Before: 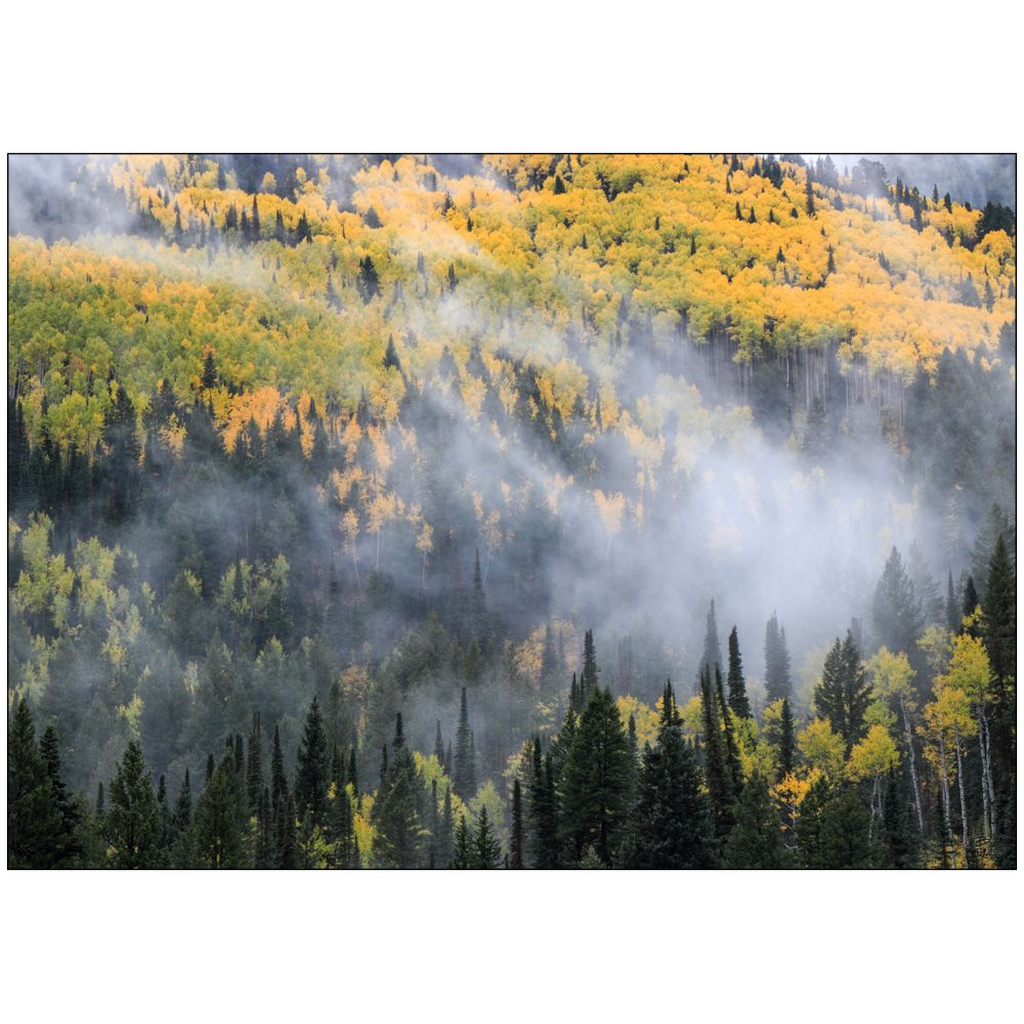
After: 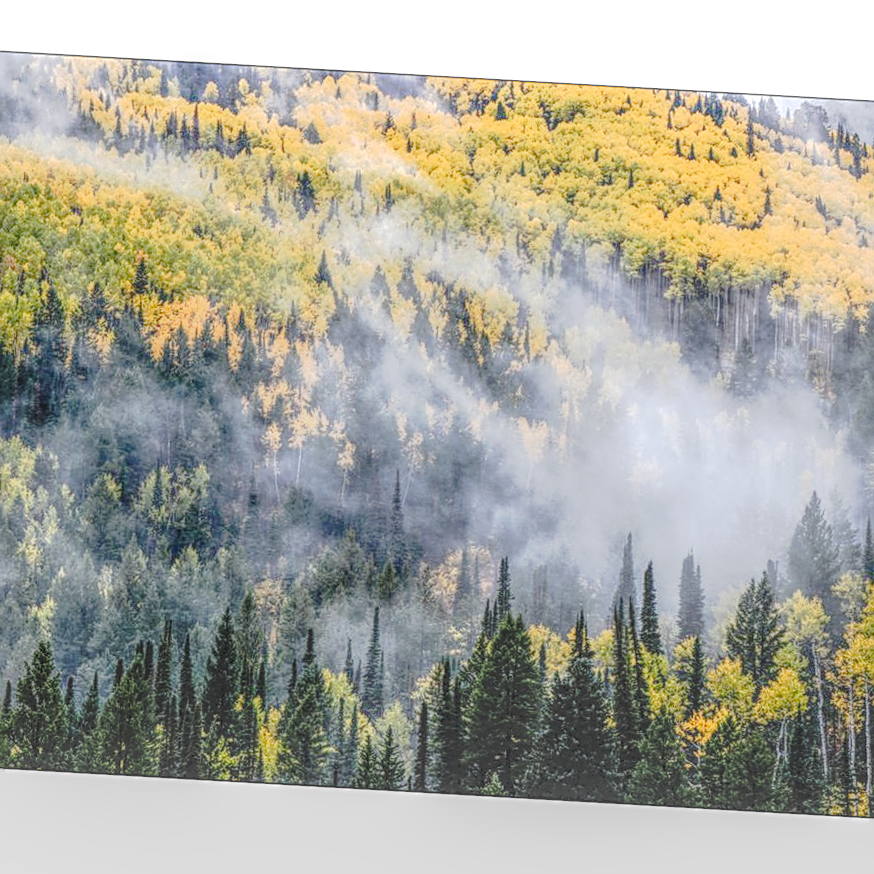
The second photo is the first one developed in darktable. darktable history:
sharpen: on, module defaults
crop and rotate: angle -3.27°, left 5.211%, top 5.211%, right 4.607%, bottom 4.607%
local contrast: highlights 20%, shadows 30%, detail 200%, midtone range 0.2
tone curve: curves: ch0 [(0, 0) (0.003, 0.051) (0.011, 0.052) (0.025, 0.055) (0.044, 0.062) (0.069, 0.068) (0.1, 0.077) (0.136, 0.098) (0.177, 0.145) (0.224, 0.223) (0.277, 0.314) (0.335, 0.43) (0.399, 0.518) (0.468, 0.591) (0.543, 0.656) (0.623, 0.726) (0.709, 0.809) (0.801, 0.857) (0.898, 0.918) (1, 1)], preserve colors none
